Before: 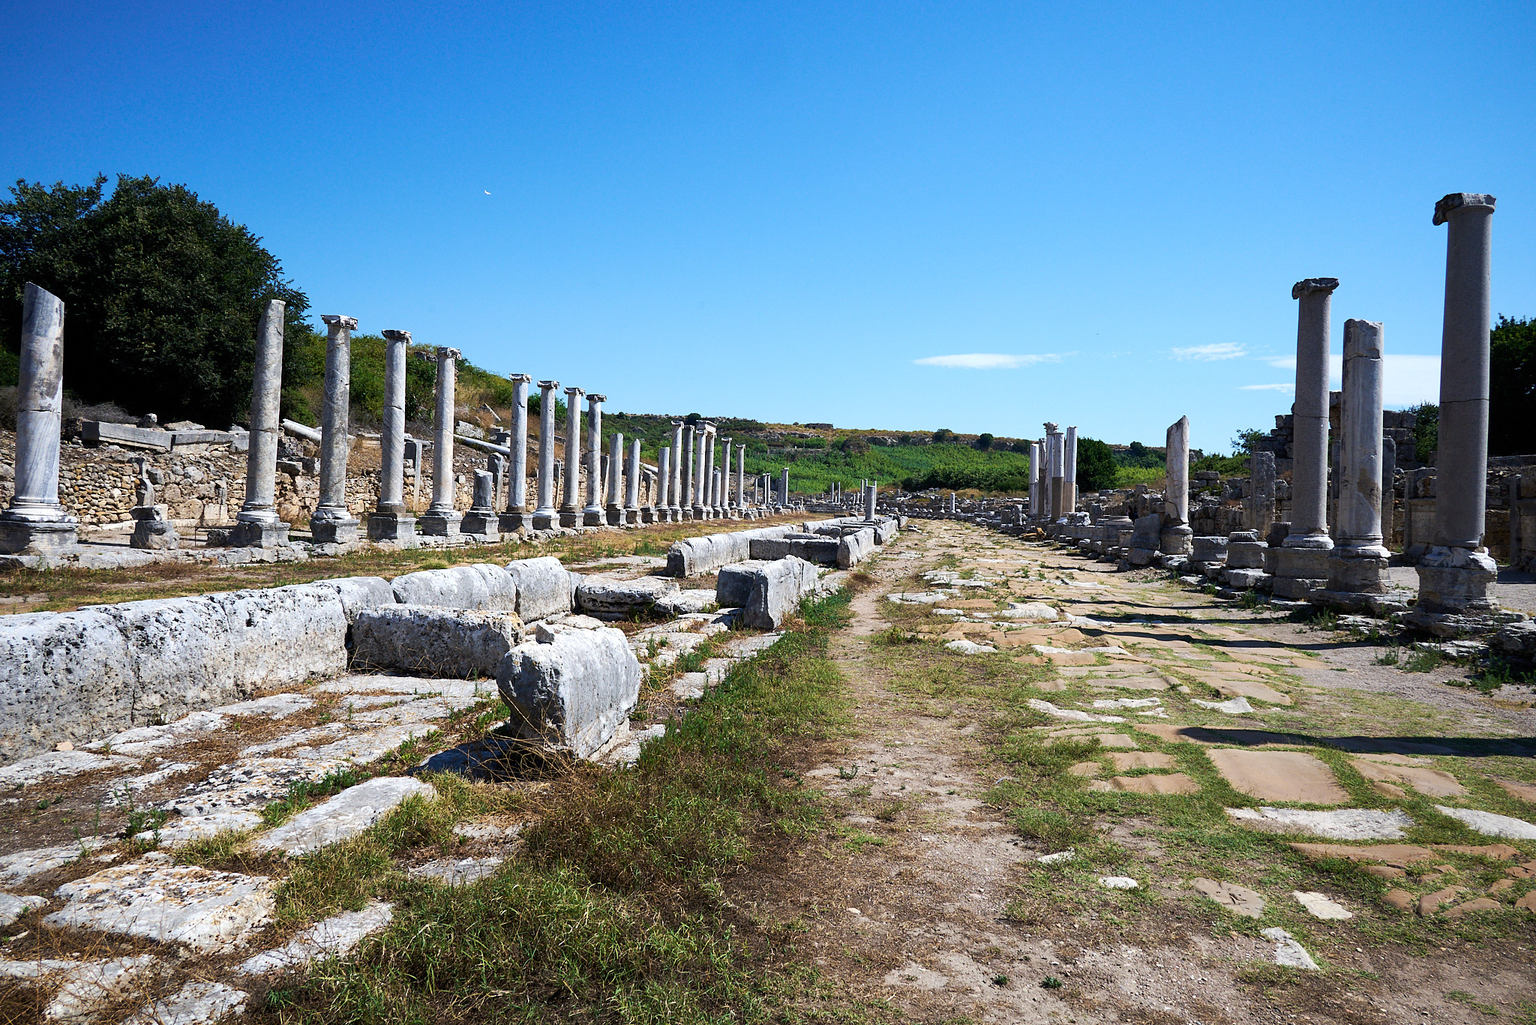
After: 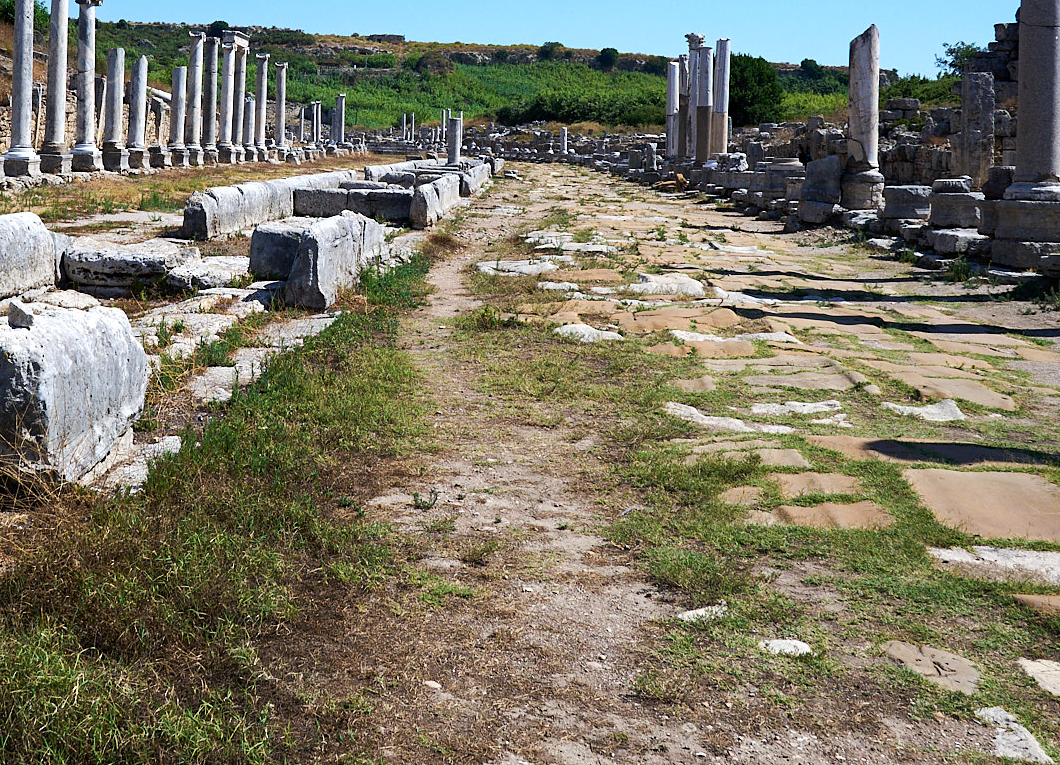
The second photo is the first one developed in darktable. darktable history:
crop: left 34.479%, top 38.822%, right 13.718%, bottom 5.172%
haze removal: compatibility mode true, adaptive false
